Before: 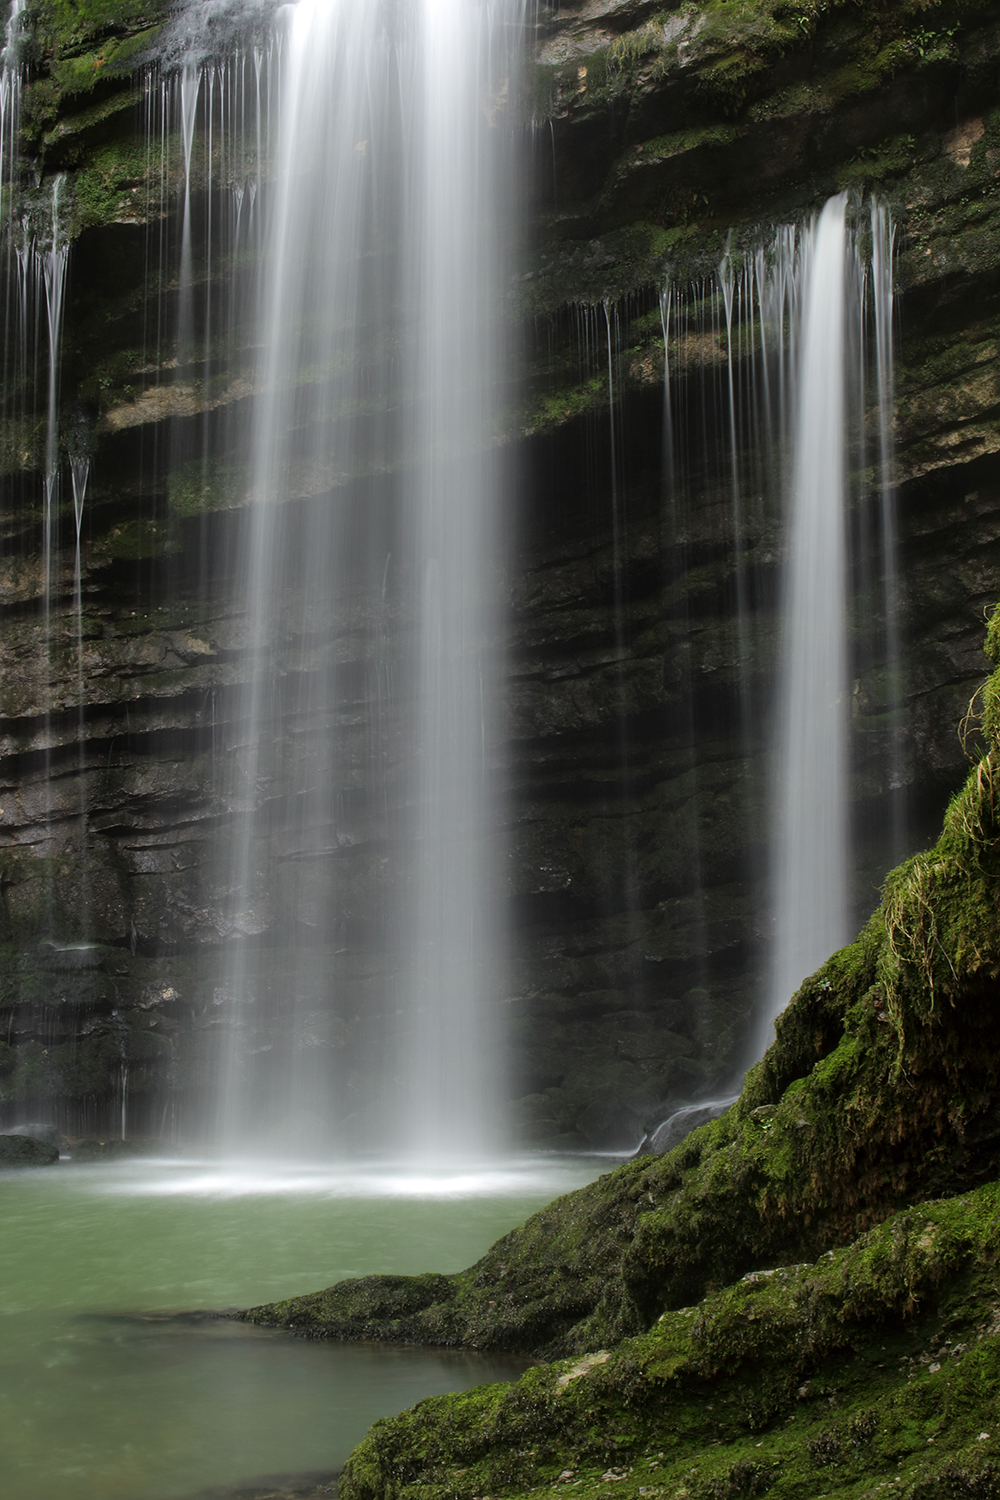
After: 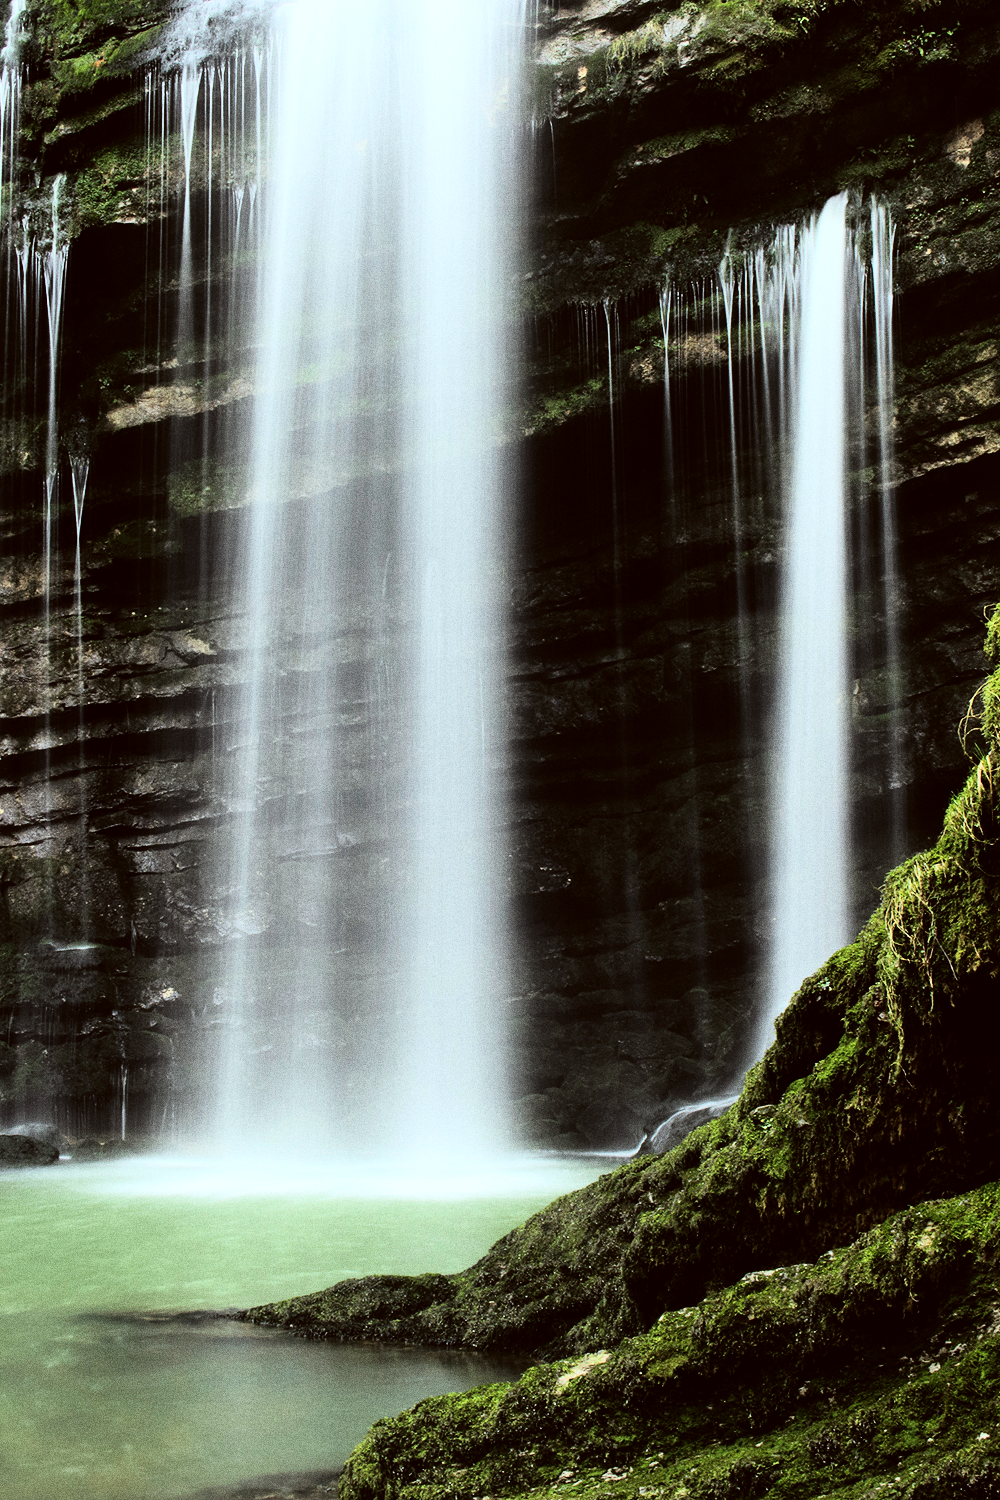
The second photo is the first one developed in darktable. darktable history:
grain: coarseness 0.09 ISO, strength 40%
color balance: contrast fulcrum 17.78%
tone equalizer: on, module defaults
rgb curve: curves: ch0 [(0, 0) (0.21, 0.15) (0.24, 0.21) (0.5, 0.75) (0.75, 0.96) (0.89, 0.99) (1, 1)]; ch1 [(0, 0.02) (0.21, 0.13) (0.25, 0.2) (0.5, 0.67) (0.75, 0.9) (0.89, 0.97) (1, 1)]; ch2 [(0, 0.02) (0.21, 0.13) (0.25, 0.2) (0.5, 0.67) (0.75, 0.9) (0.89, 0.97) (1, 1)], compensate middle gray true
color correction: highlights a* -4.98, highlights b* -3.76, shadows a* 3.83, shadows b* 4.08
